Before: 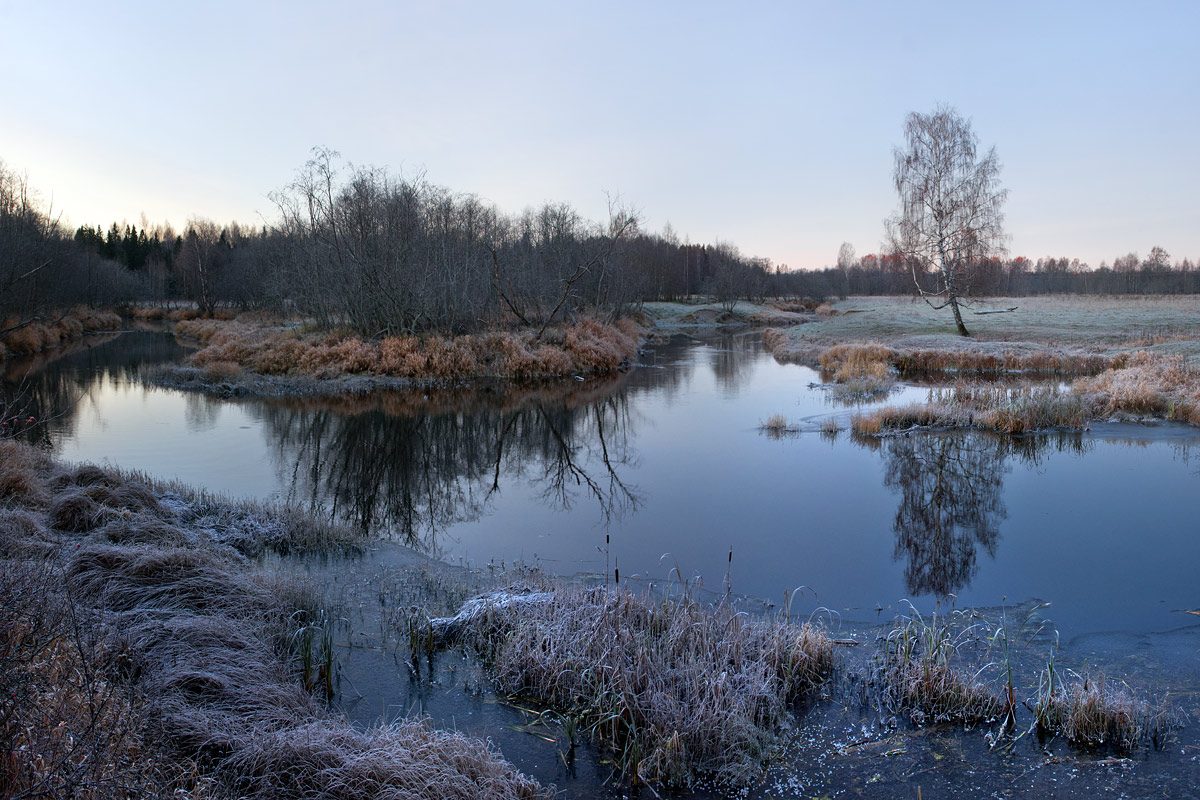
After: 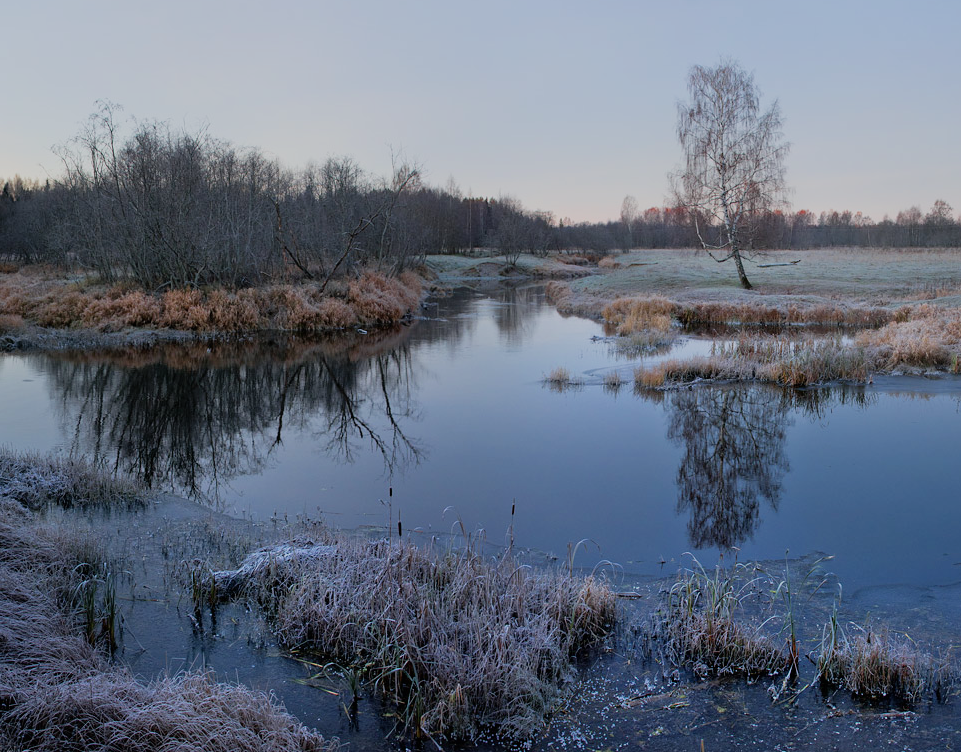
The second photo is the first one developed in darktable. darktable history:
crop and rotate: left 18.105%, top 5.962%, right 1.799%
filmic rgb: black relative exposure -12.91 EV, white relative exposure 4.02 EV, threshold 2.97 EV, target white luminance 85.023%, hardness 6.29, latitude 42.14%, contrast 0.866, shadows ↔ highlights balance 7.81%, color science v5 (2021), contrast in shadows safe, contrast in highlights safe, enable highlight reconstruction true
